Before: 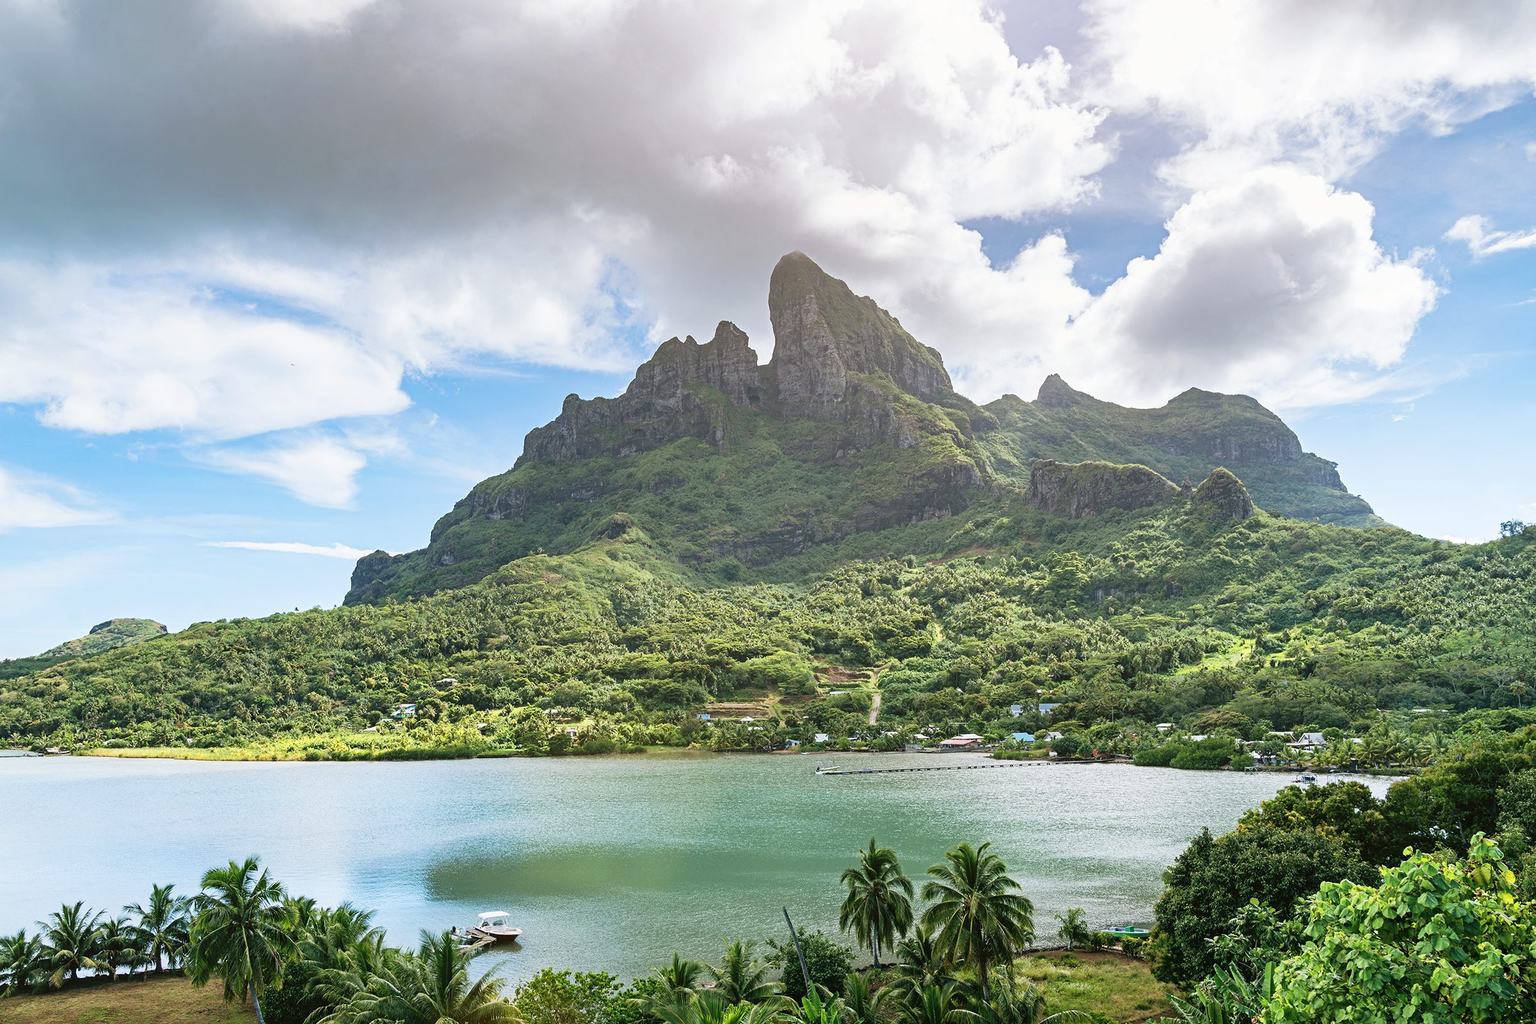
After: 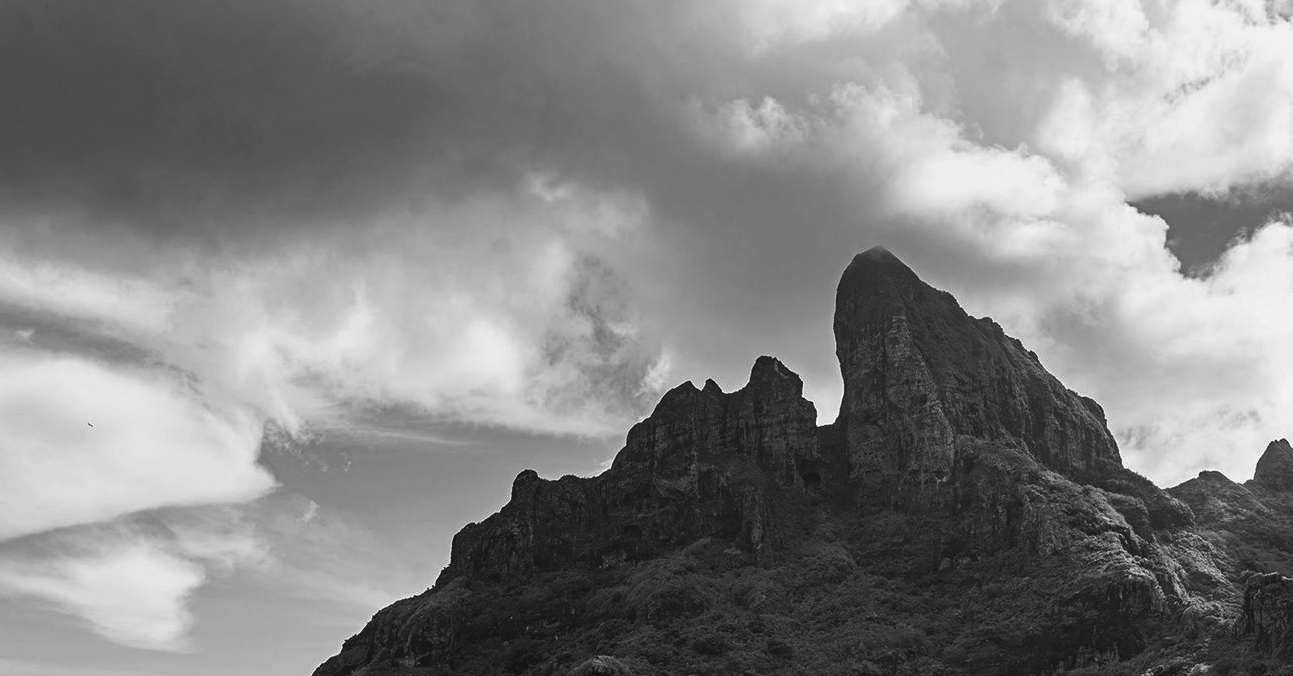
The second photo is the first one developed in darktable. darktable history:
contrast brightness saturation: brightness -0.52
crop: left 15.306%, top 9.065%, right 30.789%, bottom 48.638%
monochrome: a 32, b 64, size 2.3
